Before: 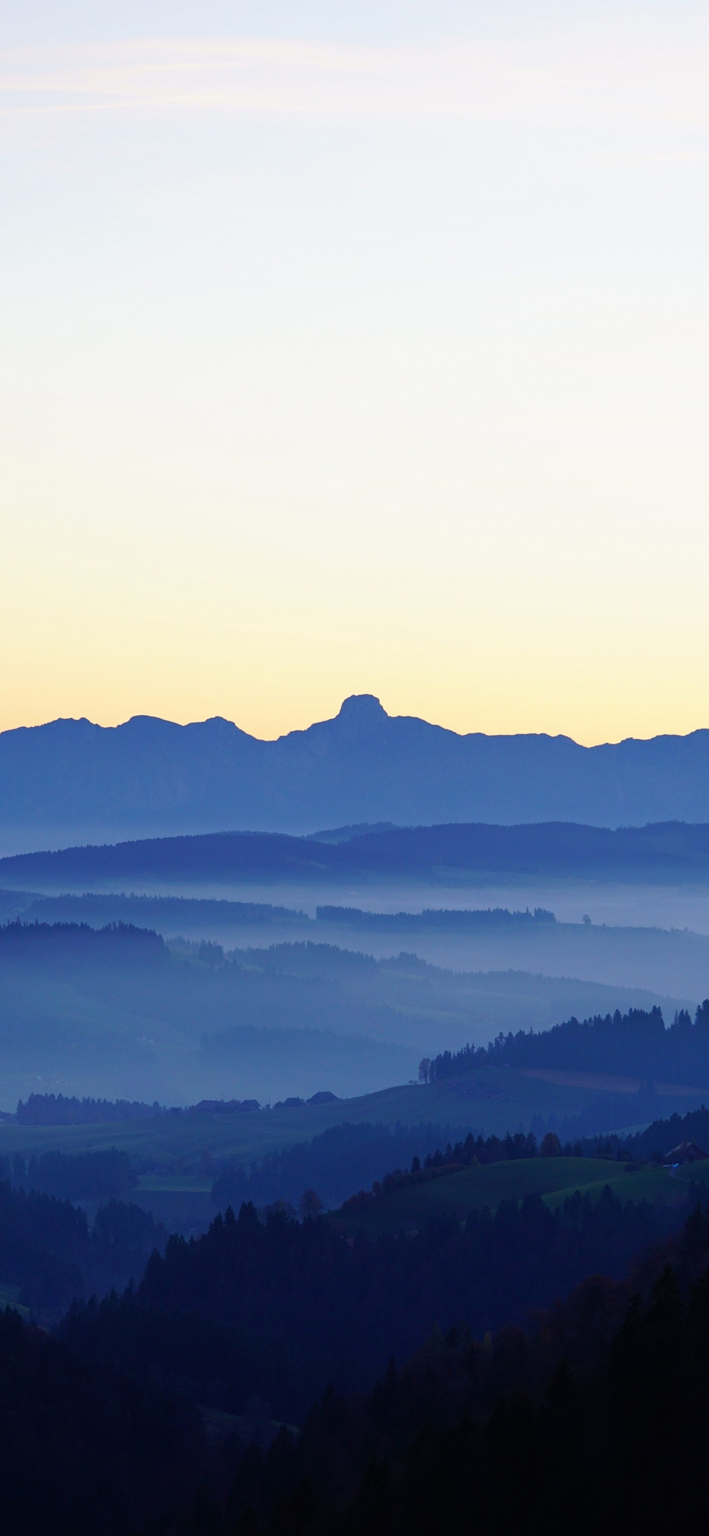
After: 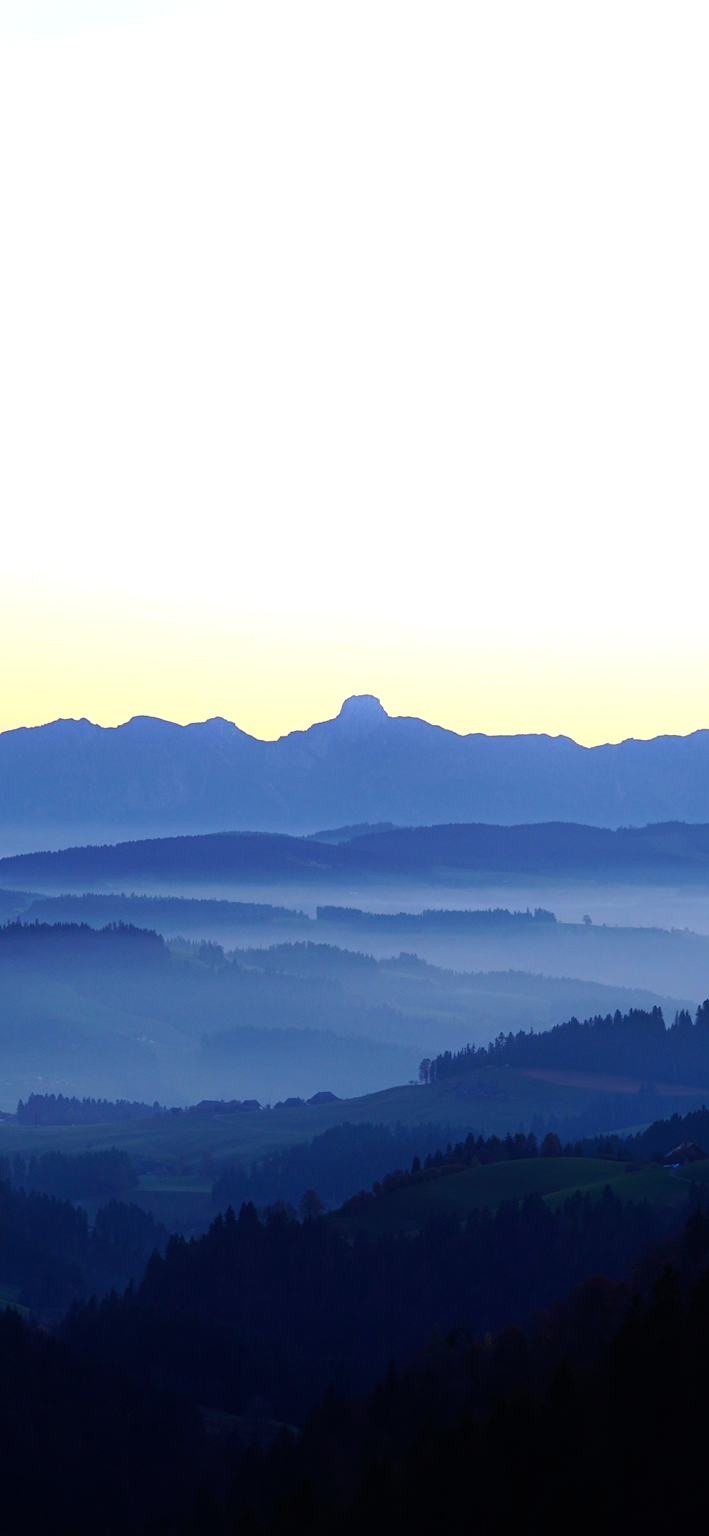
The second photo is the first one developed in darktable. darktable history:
shadows and highlights: shadows -23.08, highlights 46.15, soften with gaussian
tone equalizer: -8 EV -0.417 EV, -7 EV -0.389 EV, -6 EV -0.333 EV, -5 EV -0.222 EV, -3 EV 0.222 EV, -2 EV 0.333 EV, -1 EV 0.389 EV, +0 EV 0.417 EV, edges refinement/feathering 500, mask exposure compensation -1.57 EV, preserve details no
